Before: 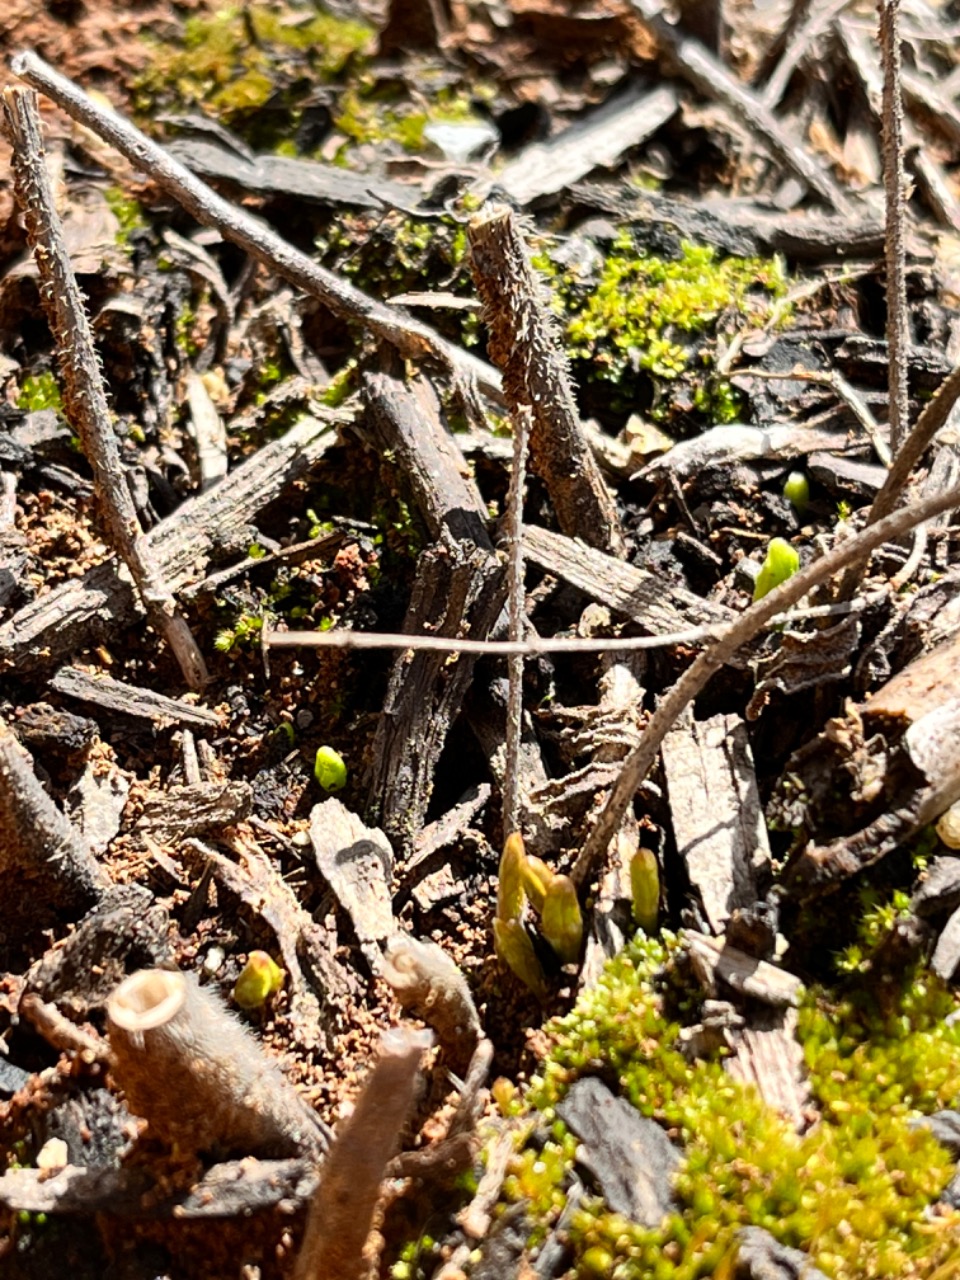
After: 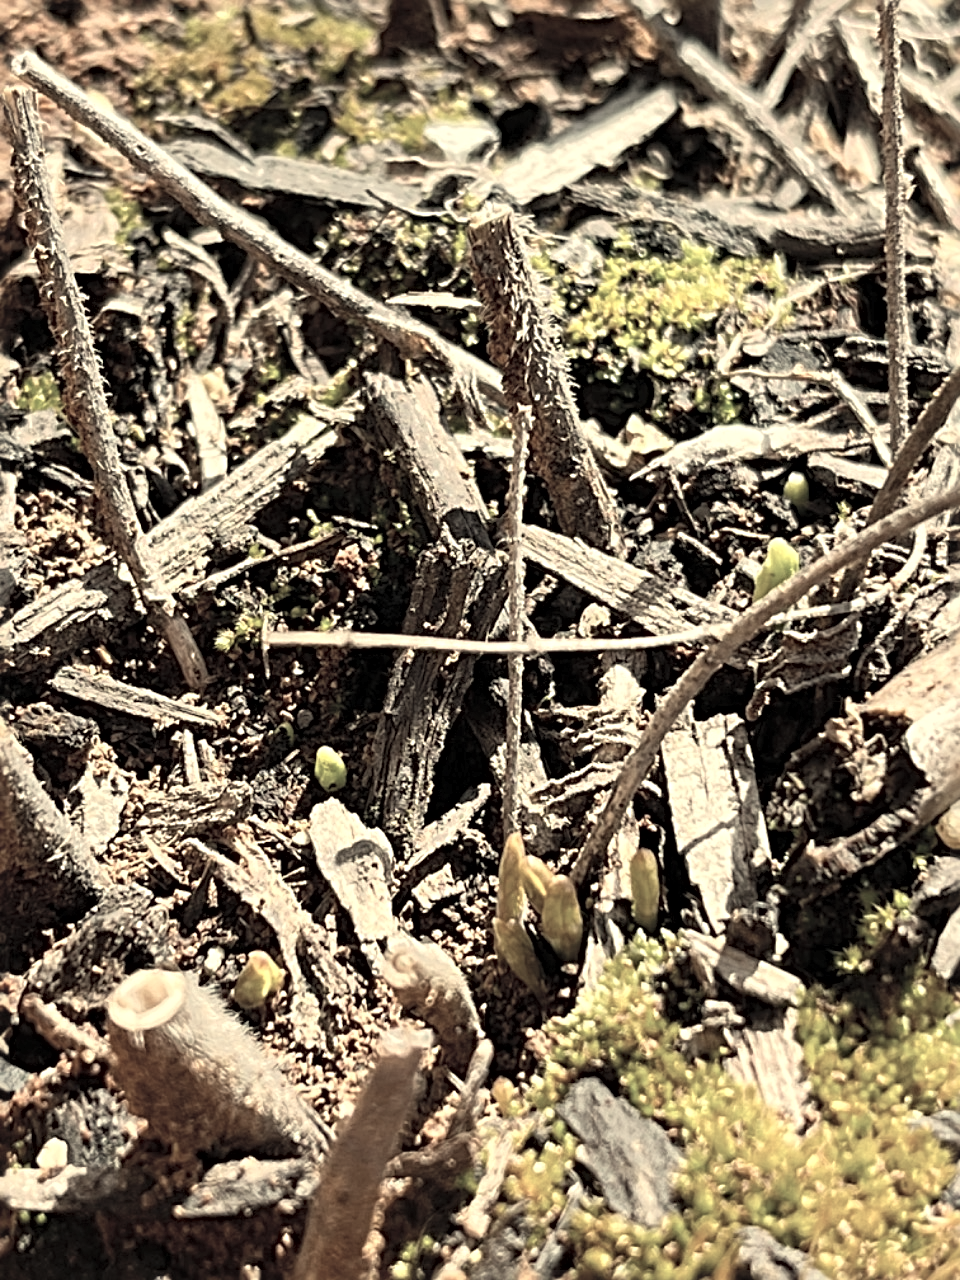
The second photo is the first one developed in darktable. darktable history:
contrast brightness saturation: brightness 0.18, saturation -0.5
sharpen: radius 4
tone curve: curves: ch0 [(0, 0) (0.8, 0.757) (1, 1)], color space Lab, linked channels, preserve colors none
color correction: highlights a* -2.68, highlights b* 2.57
white balance: red 1.123, blue 0.83
